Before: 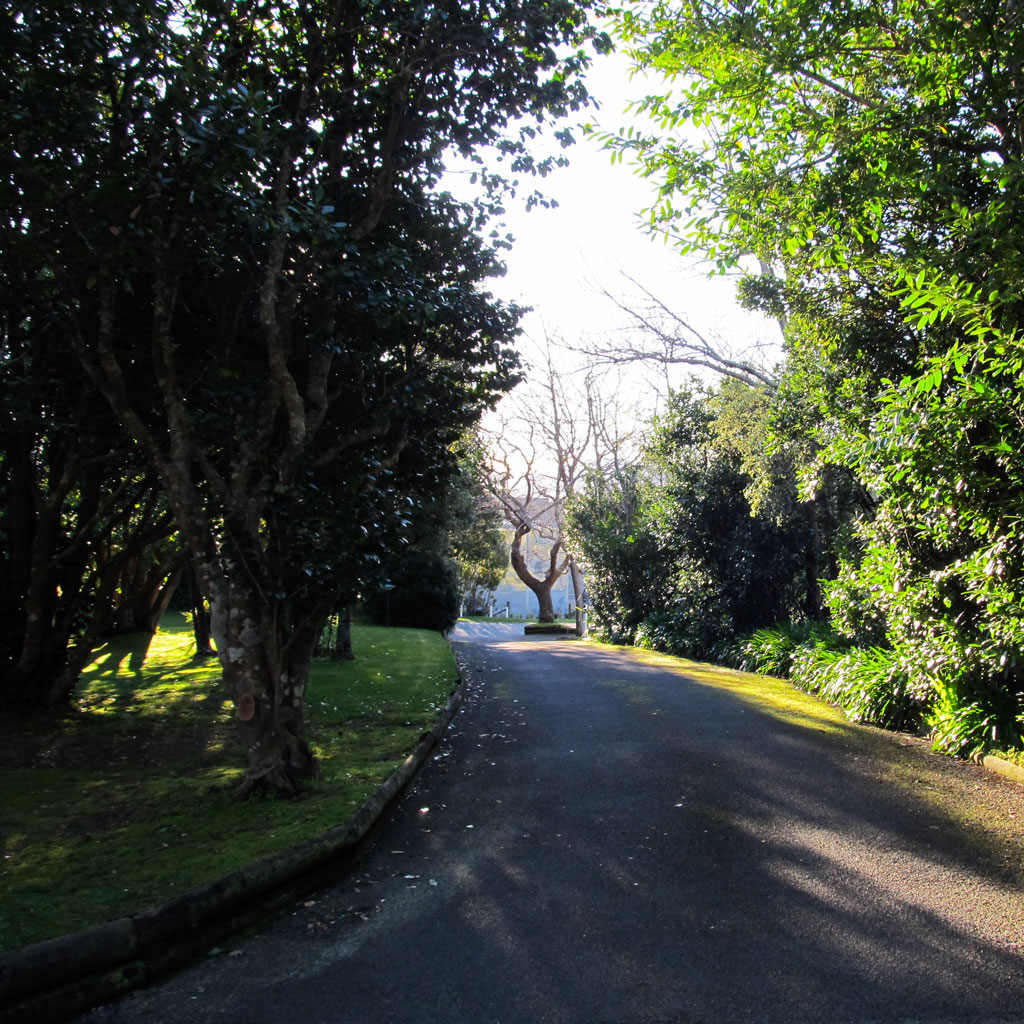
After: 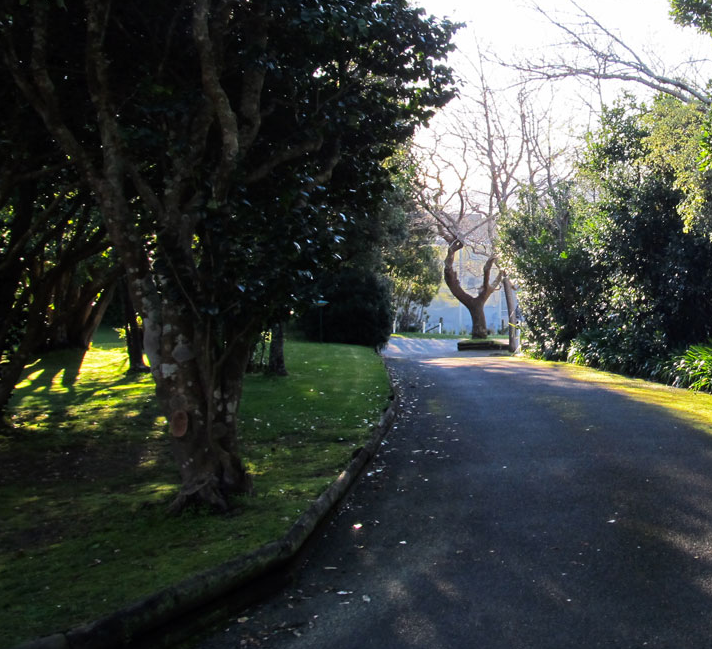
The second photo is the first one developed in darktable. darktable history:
crop: left 6.562%, top 27.774%, right 23.837%, bottom 8.773%
